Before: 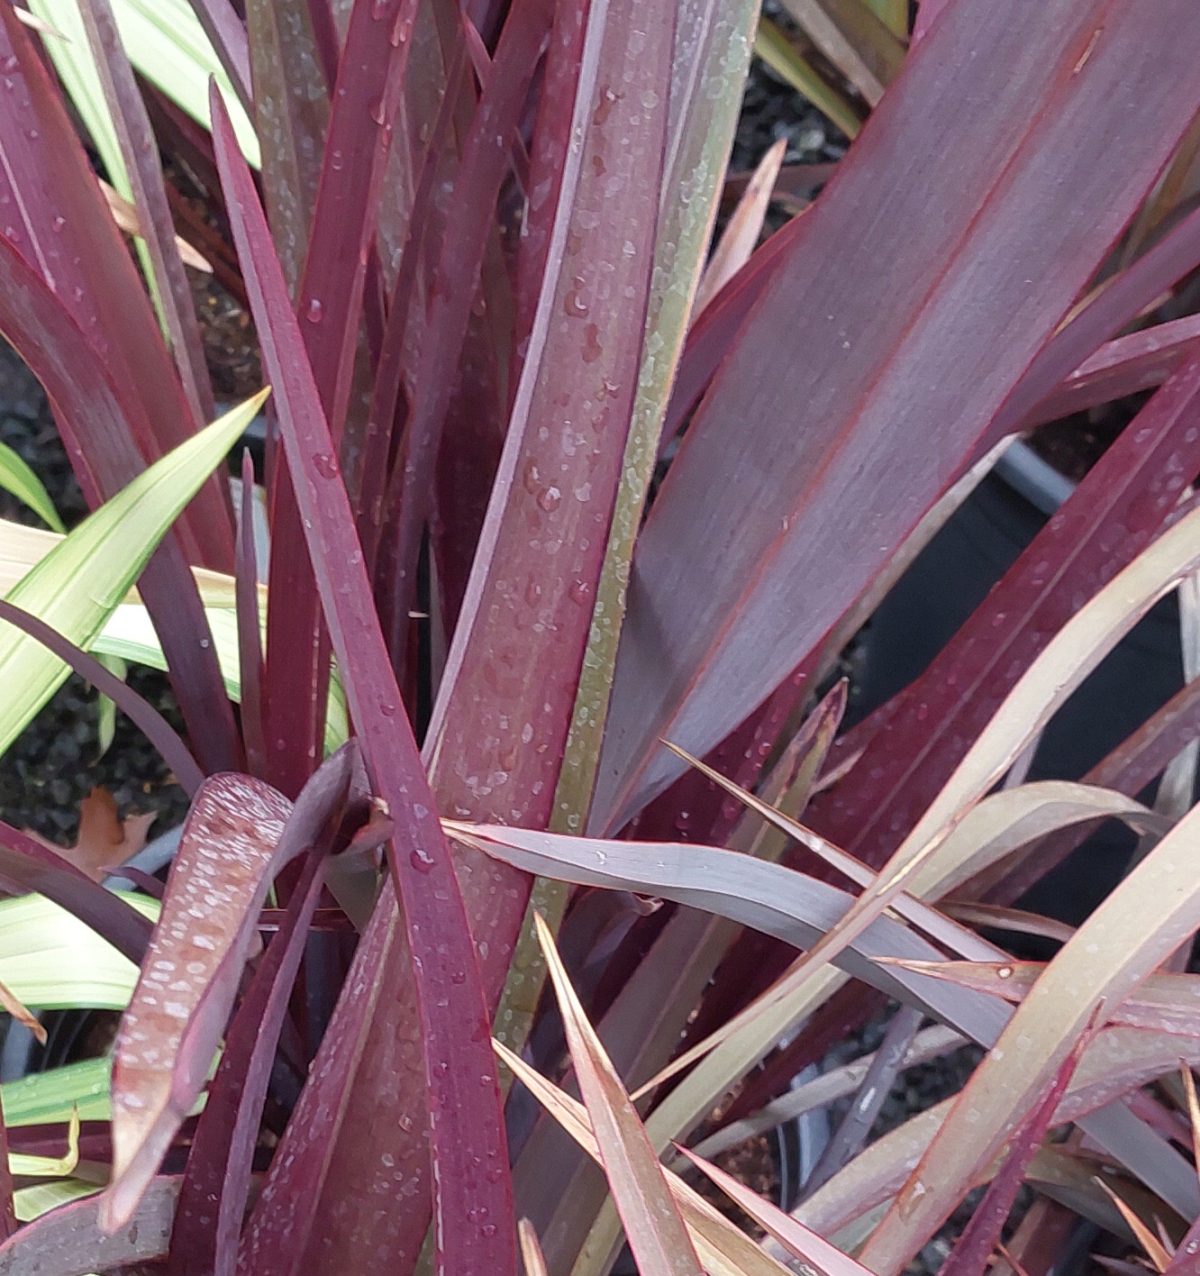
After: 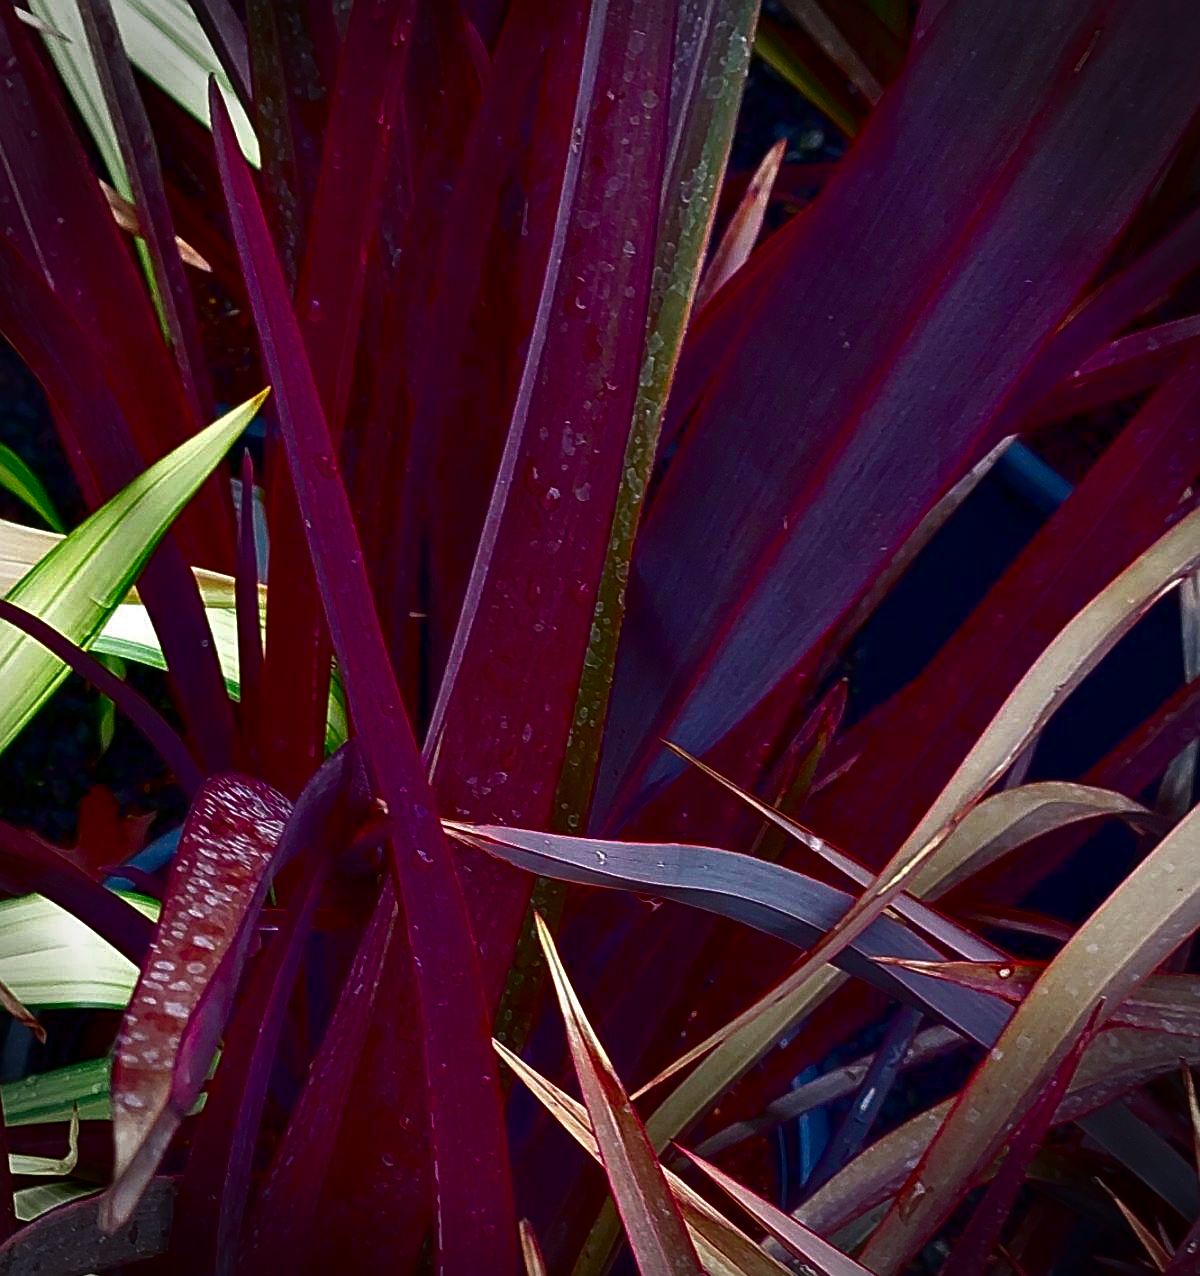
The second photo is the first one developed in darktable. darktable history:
contrast brightness saturation: brightness -1, saturation 1
vignetting: fall-off start 88.03%, fall-off radius 24.9%
sharpen: on, module defaults
